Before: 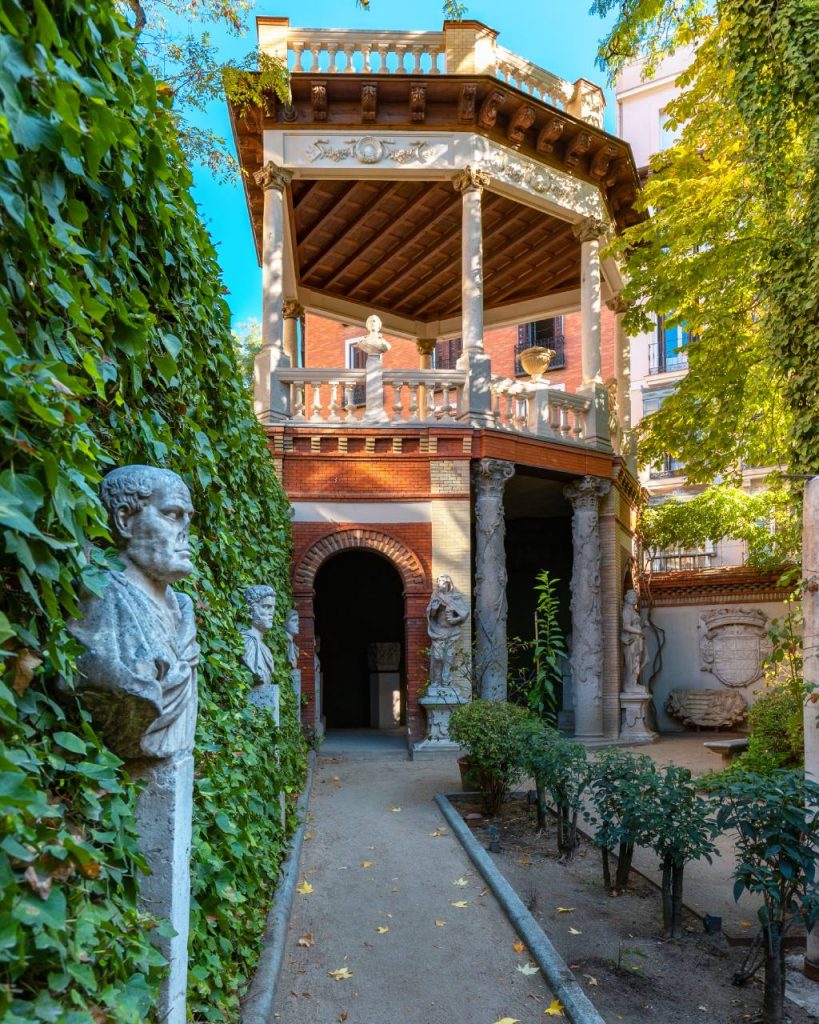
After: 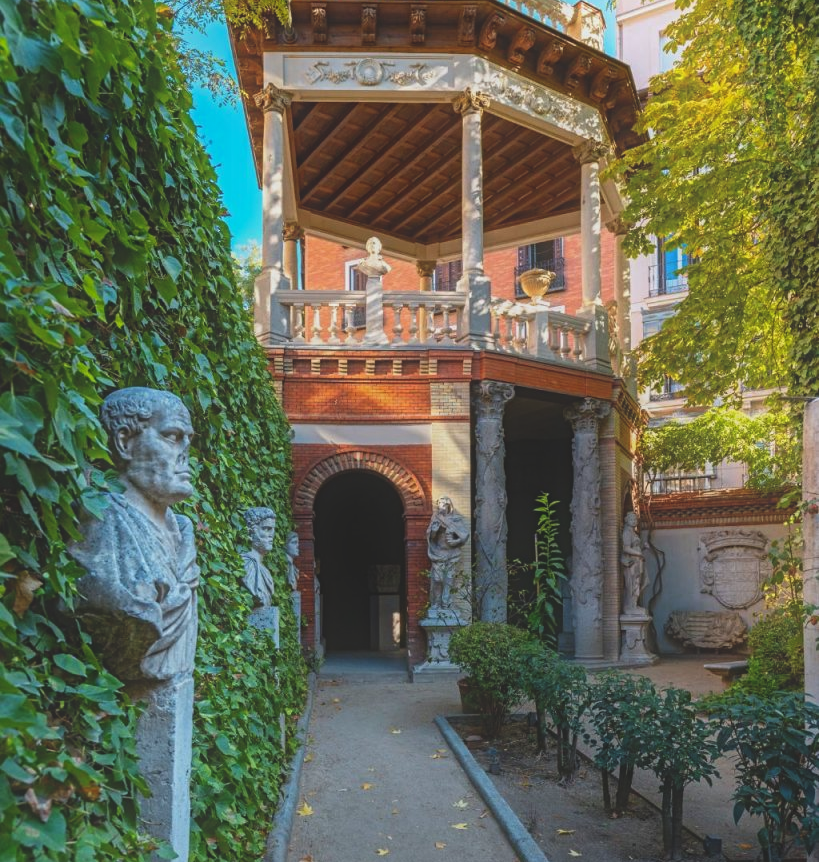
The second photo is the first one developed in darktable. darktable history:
crop: top 7.624%, bottom 8.11%
exposure: black level correction -0.015, exposure -0.136 EV, compensate highlight preservation false
contrast equalizer: y [[0.514, 0.573, 0.581, 0.508, 0.5, 0.5], [0.5 ×6], [0.5 ×6], [0 ×6], [0 ×6]], mix -0.995
